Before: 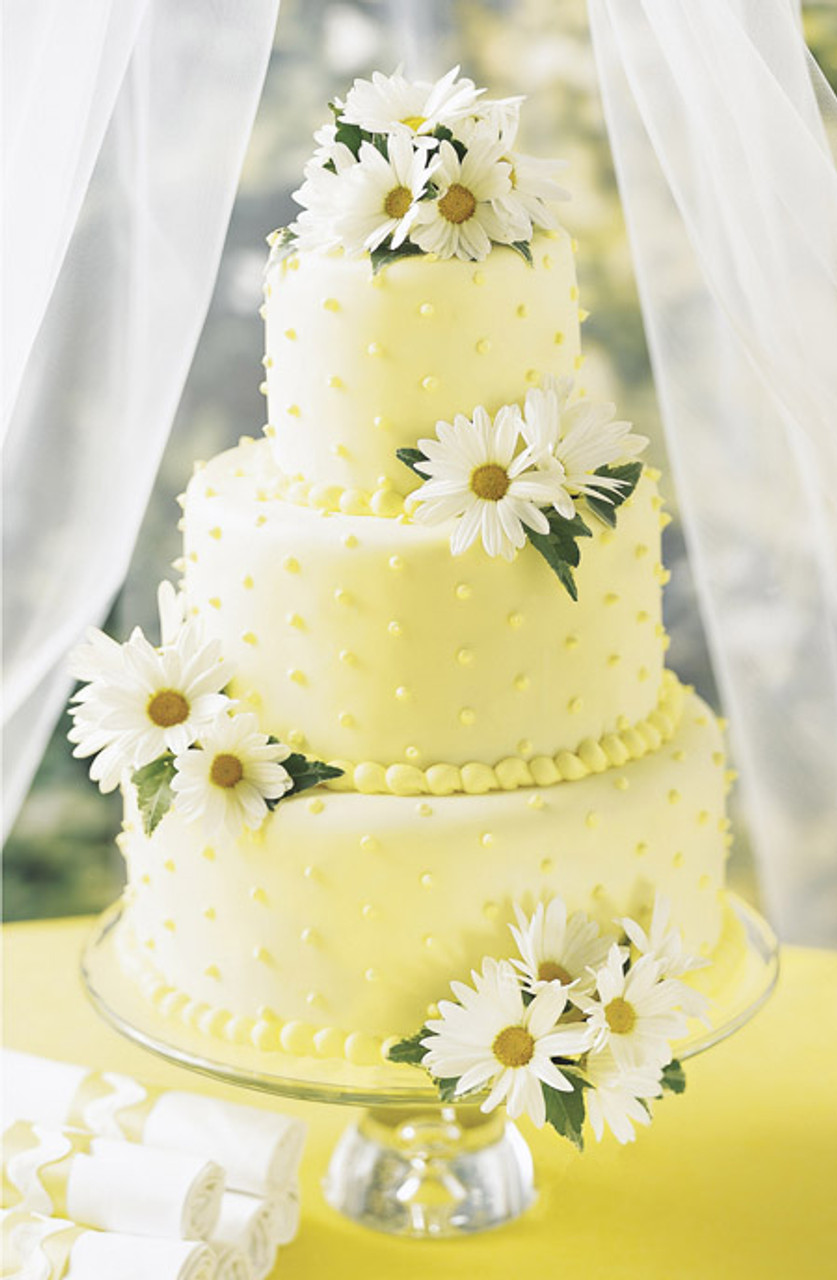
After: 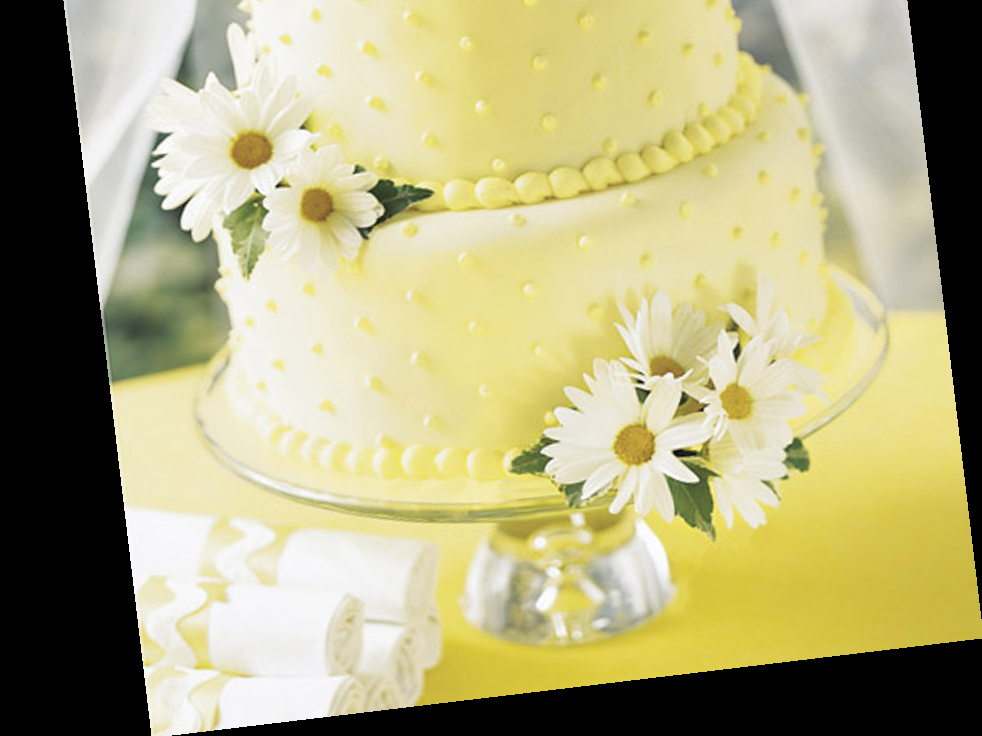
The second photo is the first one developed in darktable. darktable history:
crop and rotate: top 46.237%
rotate and perspective: rotation -6.83°, automatic cropping off
